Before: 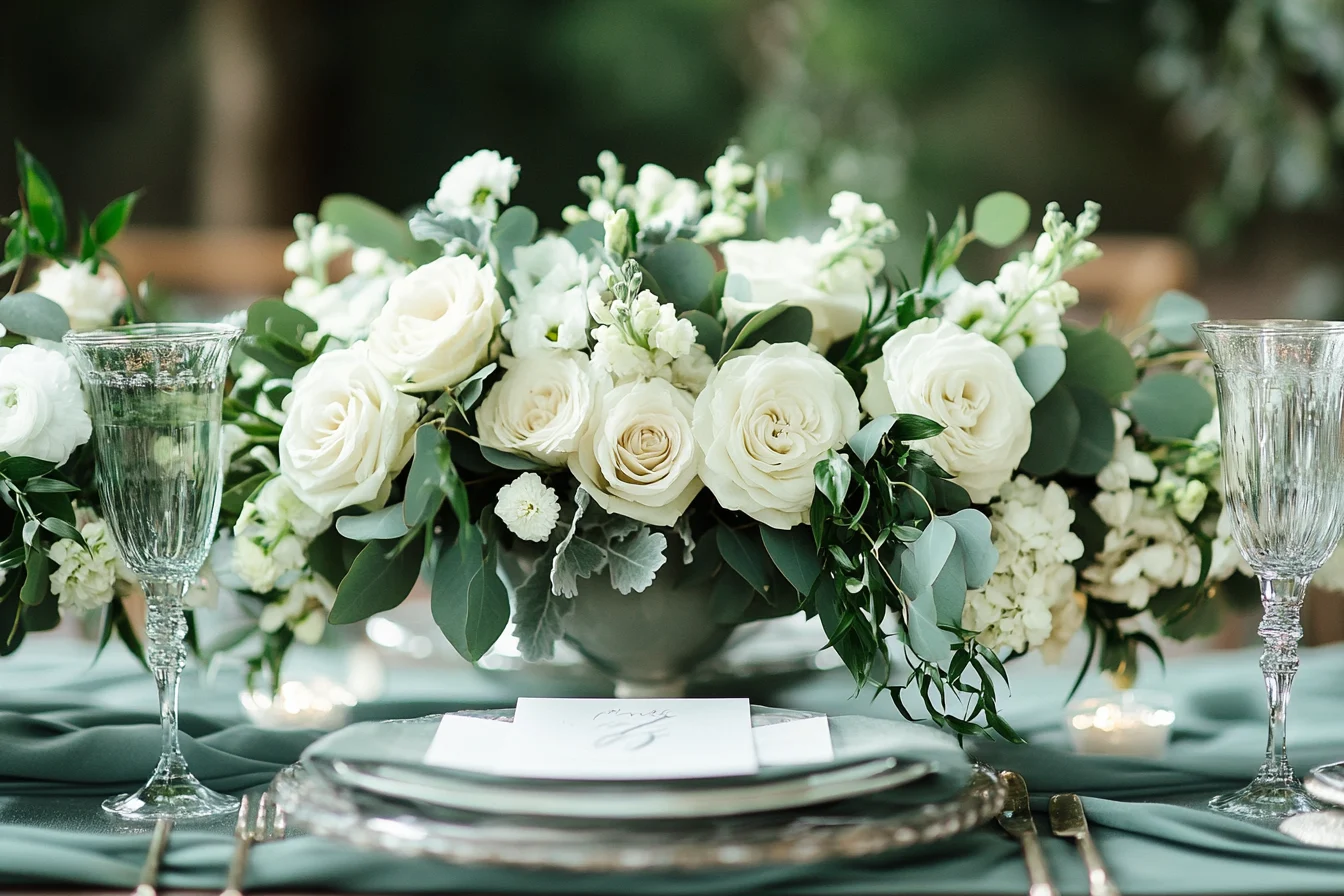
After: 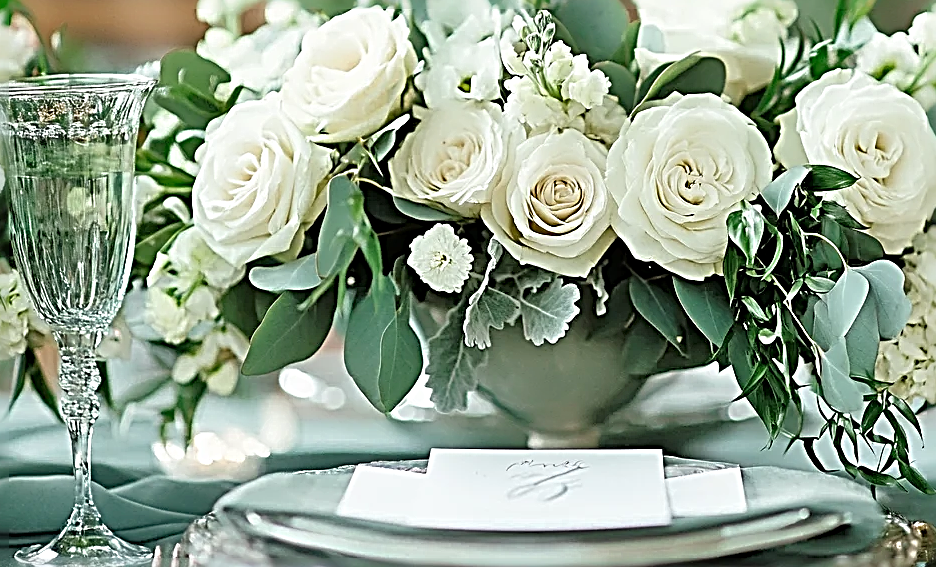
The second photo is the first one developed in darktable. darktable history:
tone equalizer: -7 EV 0.141 EV, -6 EV 0.626 EV, -5 EV 1.14 EV, -4 EV 1.3 EV, -3 EV 1.18 EV, -2 EV 0.6 EV, -1 EV 0.148 EV
sharpen: radius 3.203, amount 1.725
crop: left 6.513%, top 27.812%, right 23.795%, bottom 8.855%
